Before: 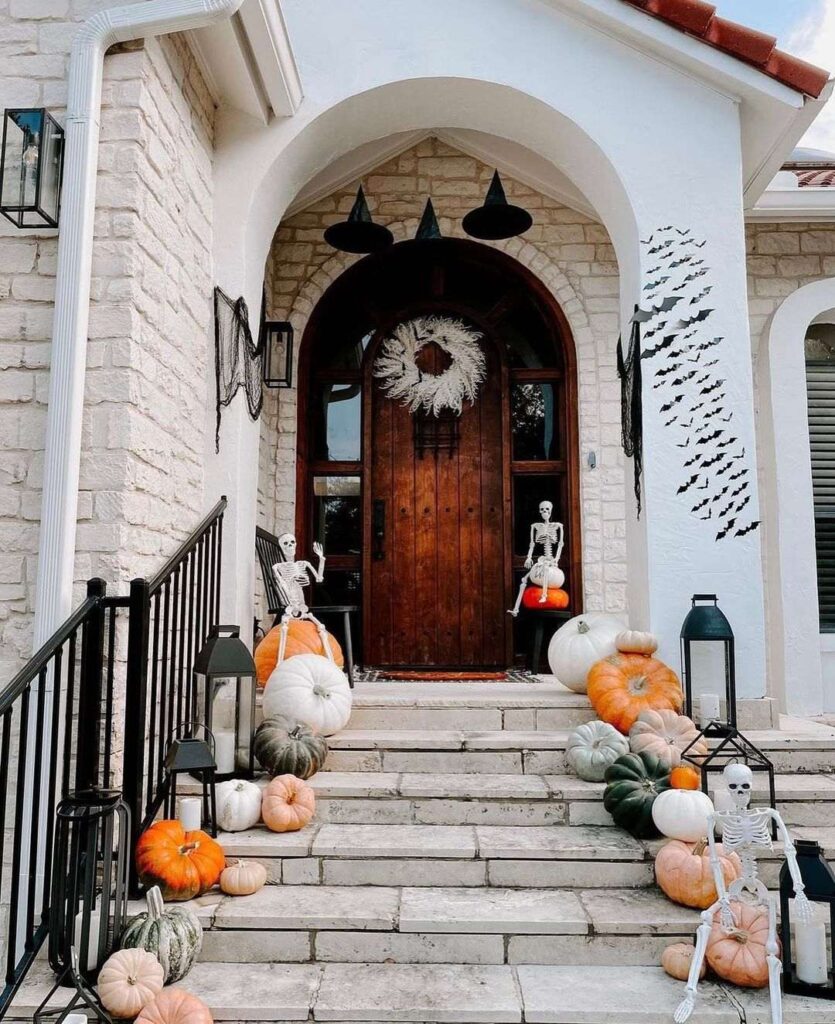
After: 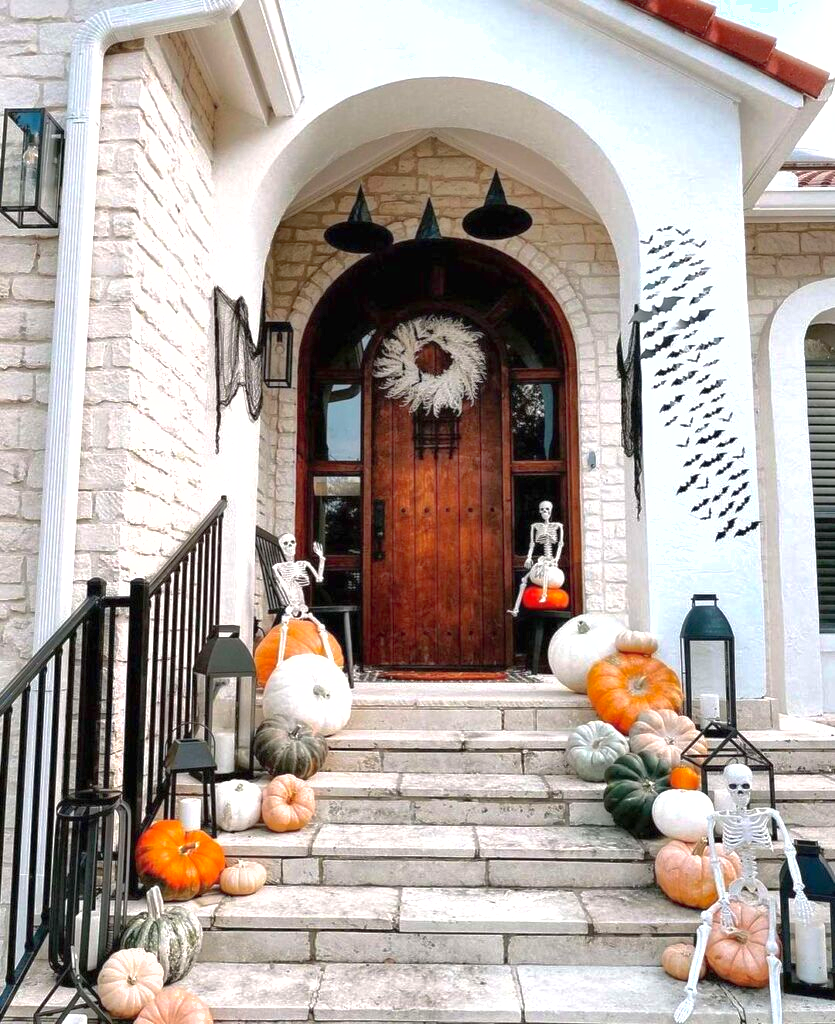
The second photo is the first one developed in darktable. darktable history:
shadows and highlights: on, module defaults
exposure: black level correction 0, exposure 0.691 EV, compensate highlight preservation false
